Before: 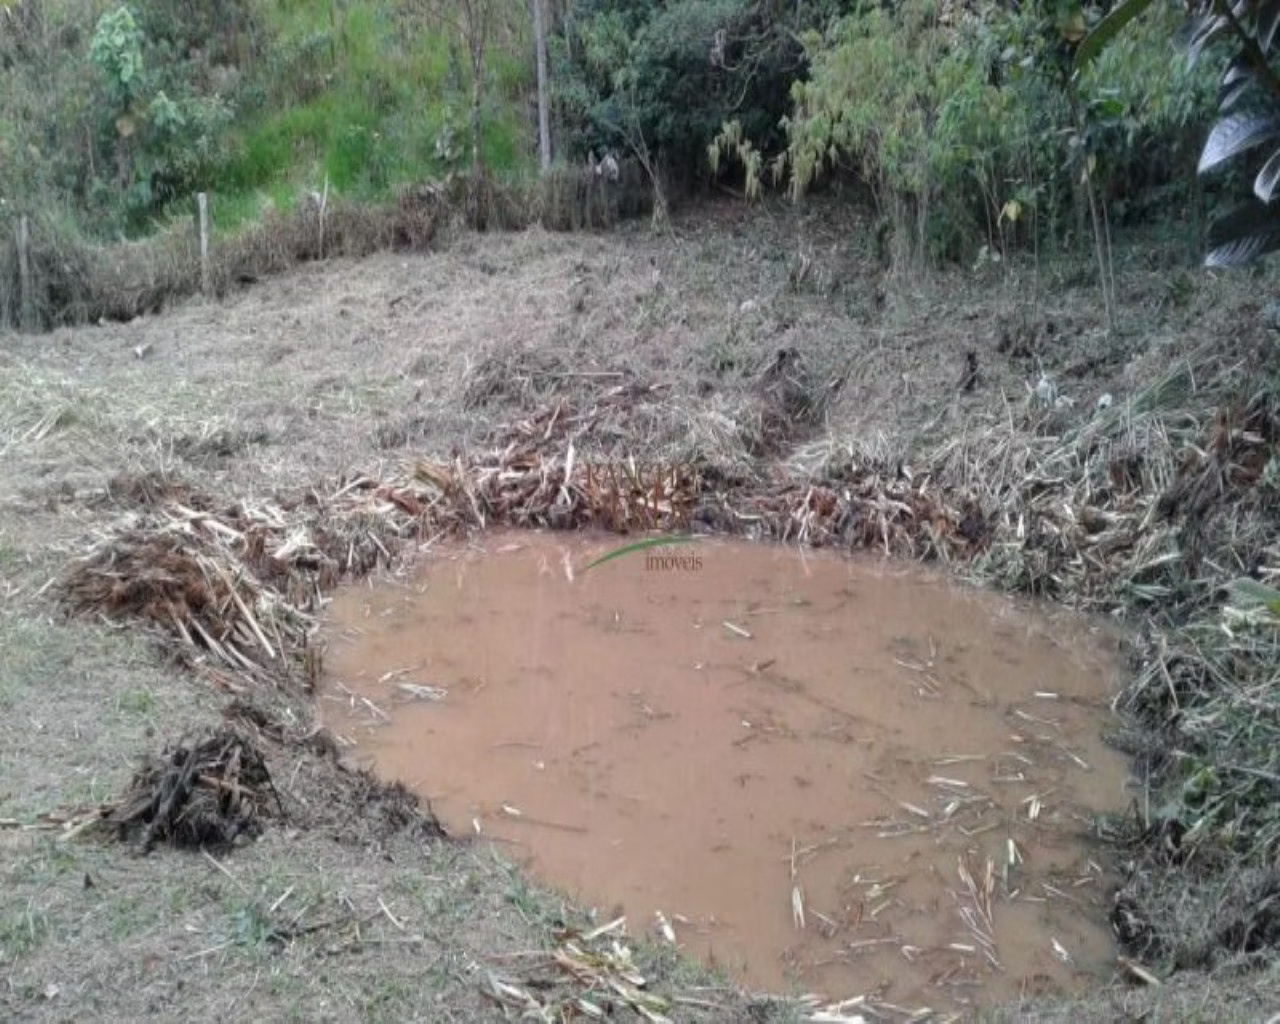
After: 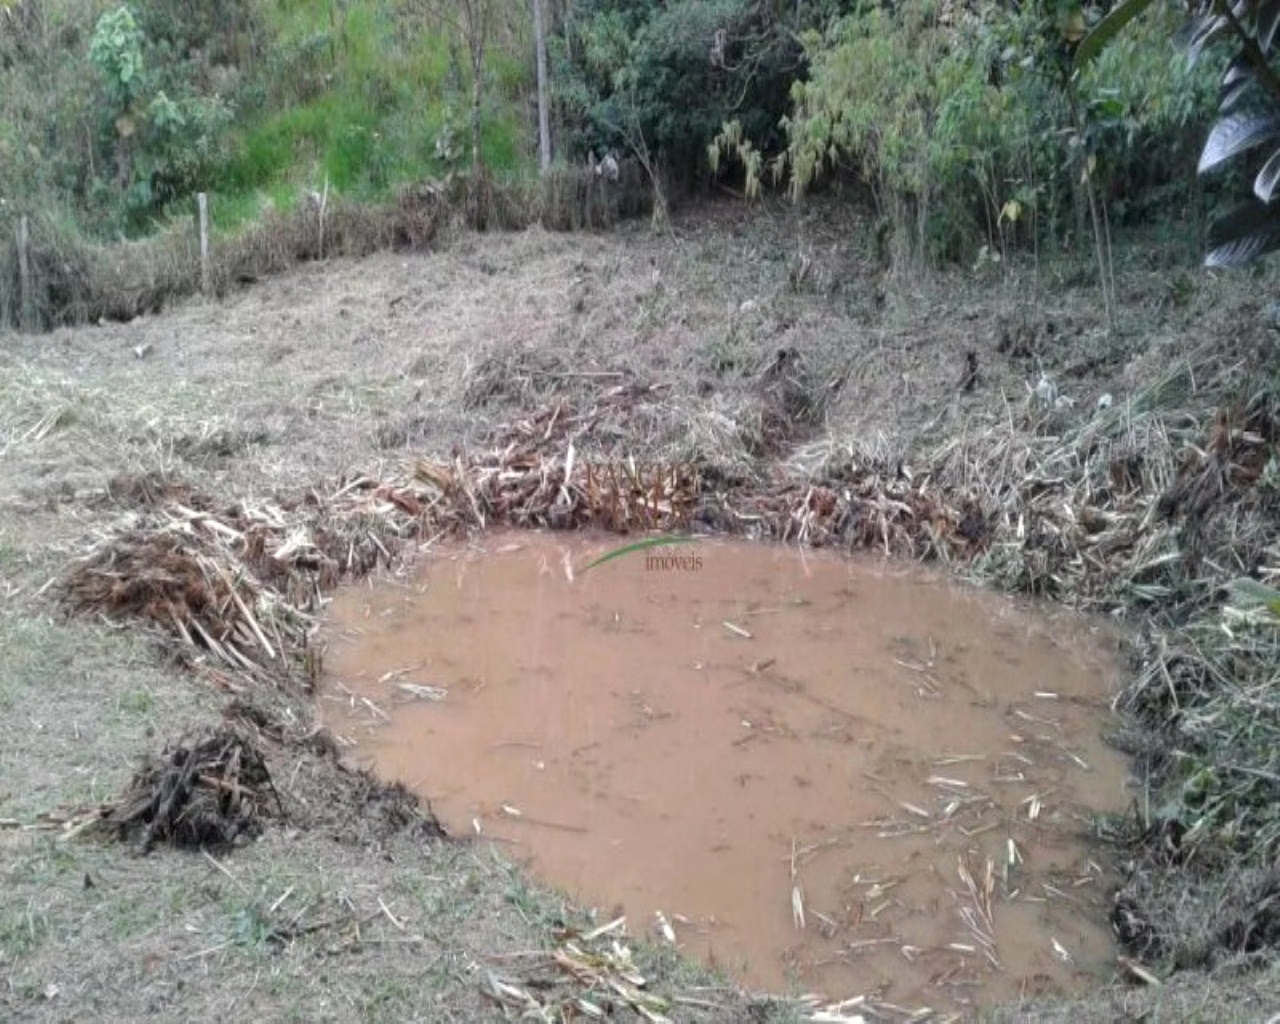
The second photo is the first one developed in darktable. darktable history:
exposure: exposure 0.161 EV, compensate exposure bias true, compensate highlight preservation false
